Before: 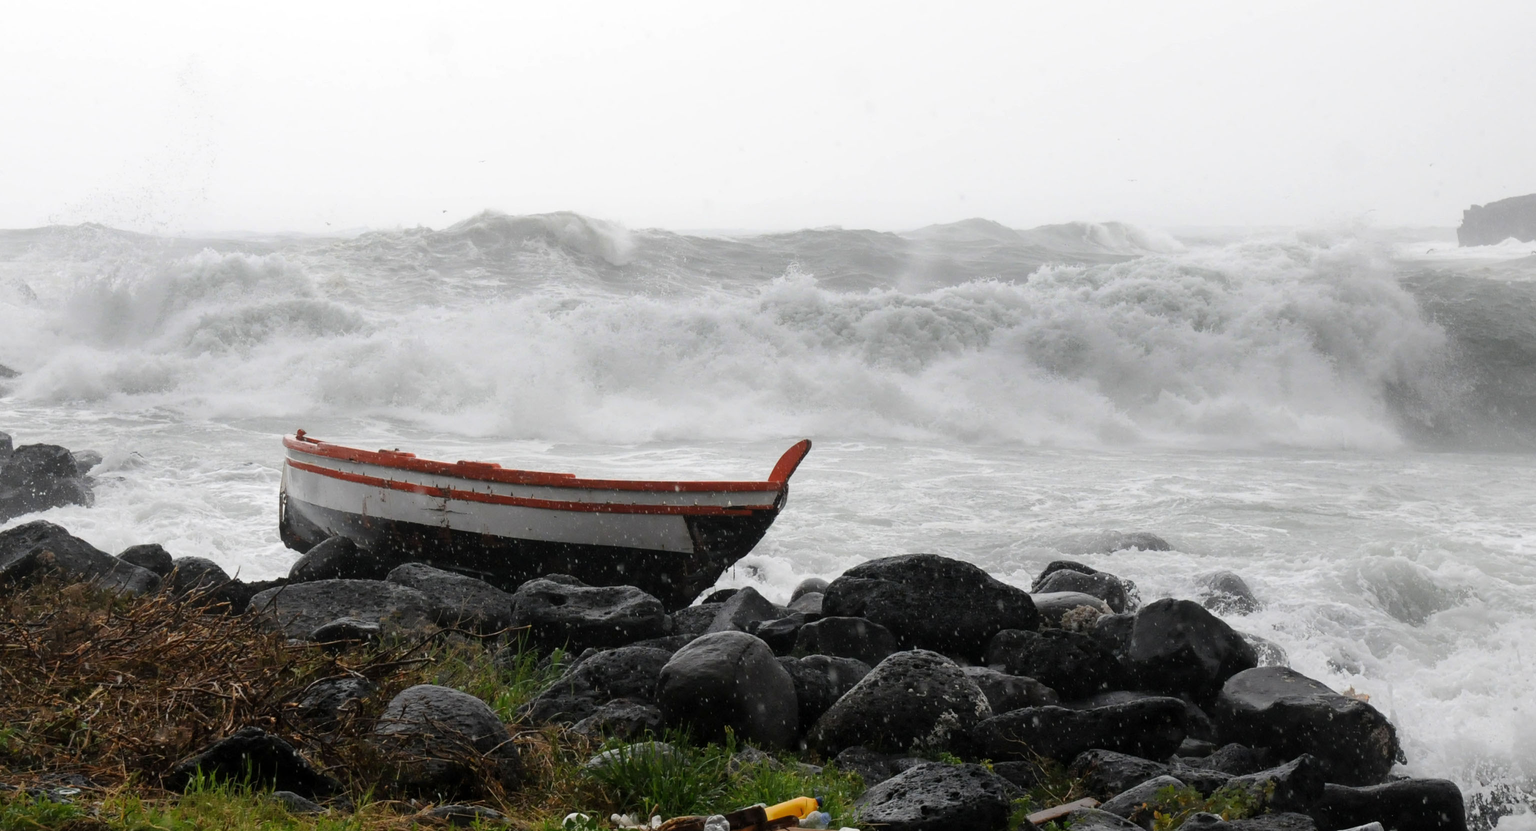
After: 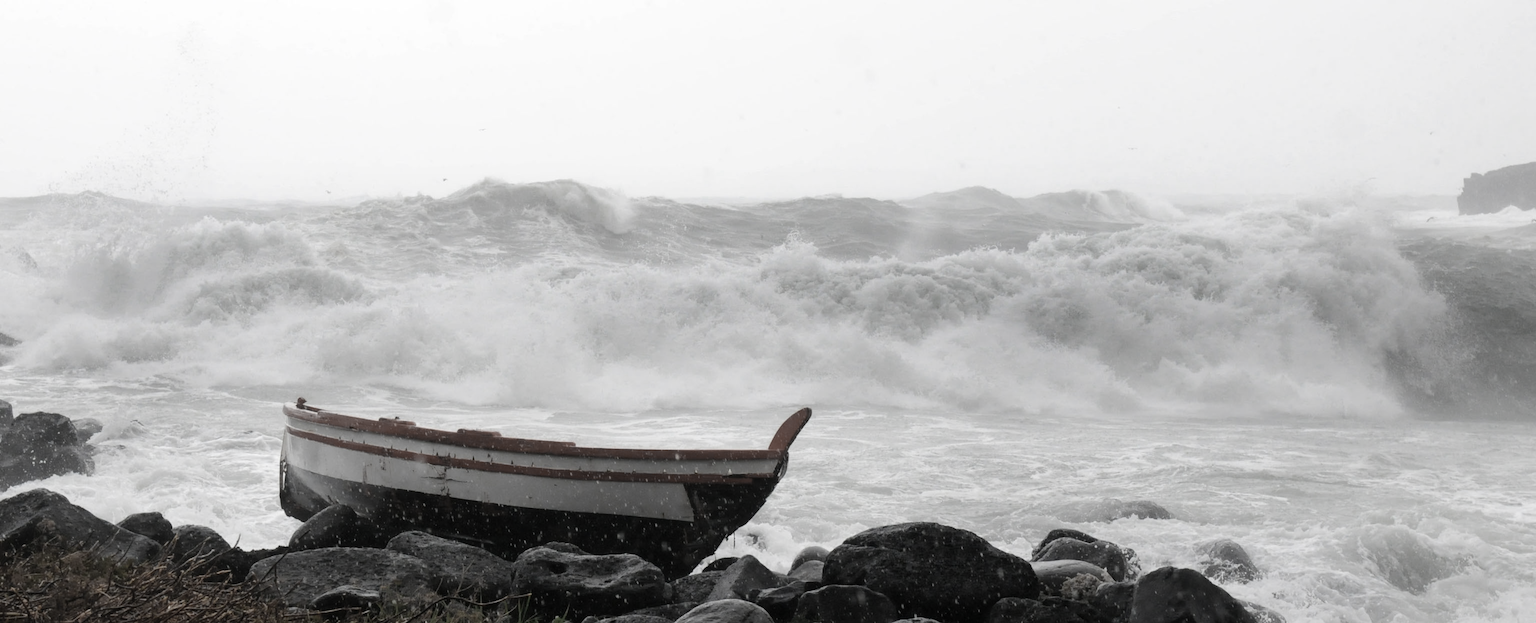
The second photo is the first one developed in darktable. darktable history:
crop: top 3.857%, bottom 21.132%
color zones: curves: ch0 [(0, 0.487) (0.241, 0.395) (0.434, 0.373) (0.658, 0.412) (0.838, 0.487)]; ch1 [(0, 0) (0.053, 0.053) (0.211, 0.202) (0.579, 0.259) (0.781, 0.241)]
